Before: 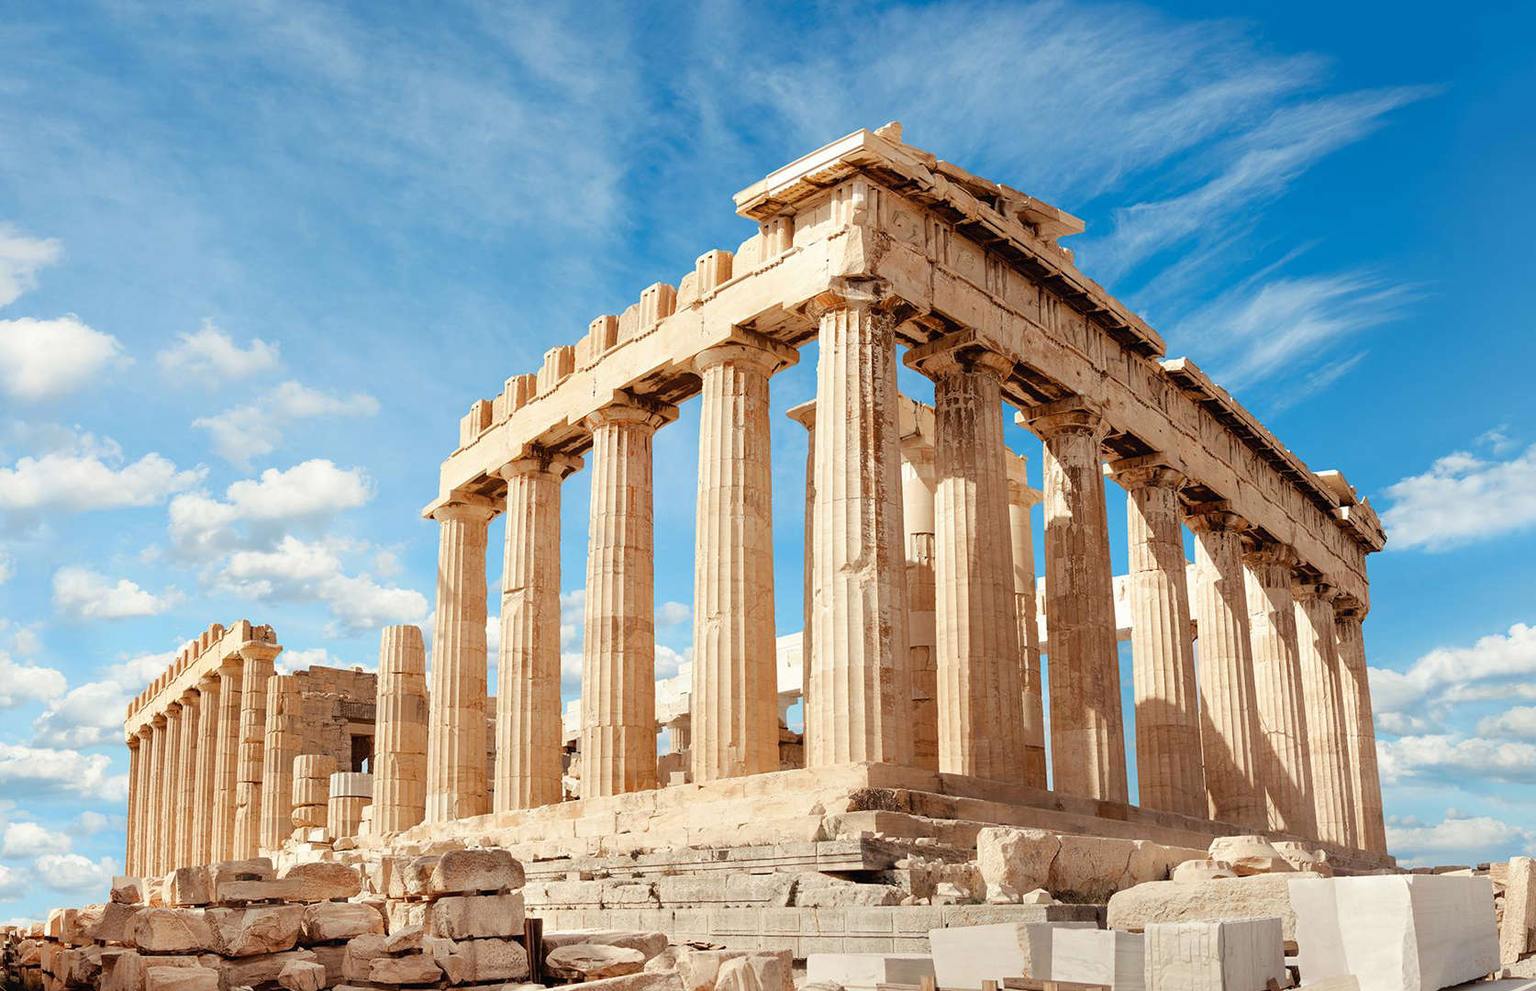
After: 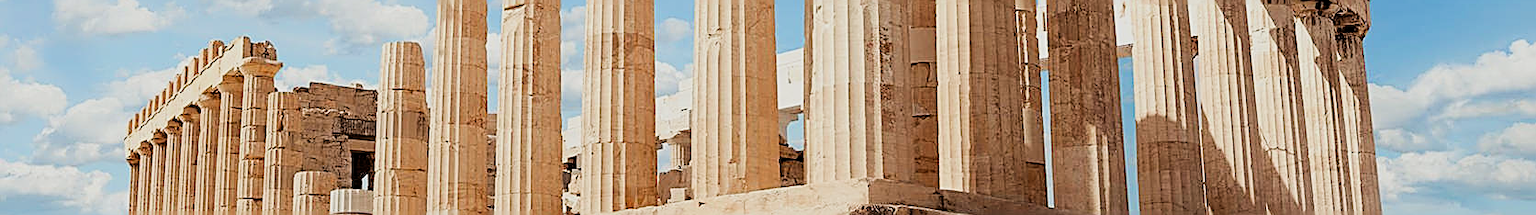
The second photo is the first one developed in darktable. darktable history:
sharpen: amount 1.008
crop and rotate: top 58.995%, bottom 19.198%
filmic rgb: black relative exposure -5.13 EV, white relative exposure 3.98 EV, hardness 2.89, contrast 1.196, highlights saturation mix -29.57%
